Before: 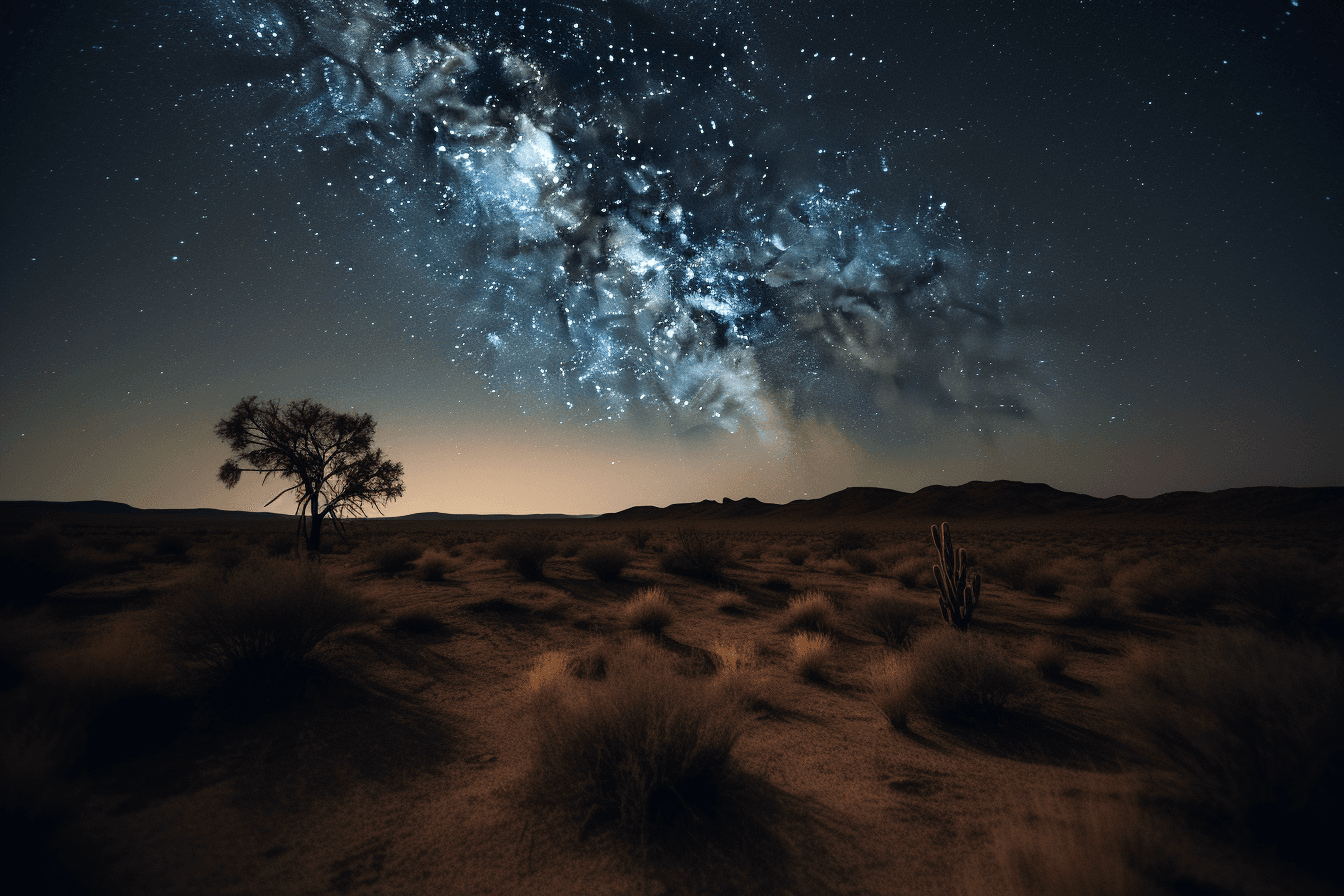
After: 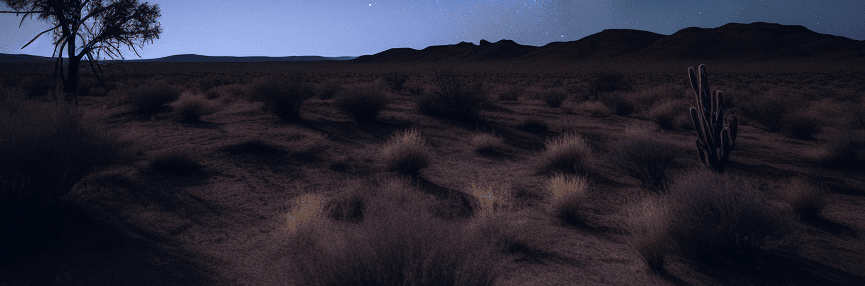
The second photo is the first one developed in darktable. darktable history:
velvia: strength 29%
crop: left 18.091%, top 51.13%, right 17.525%, bottom 16.85%
white balance: red 0.766, blue 1.537
